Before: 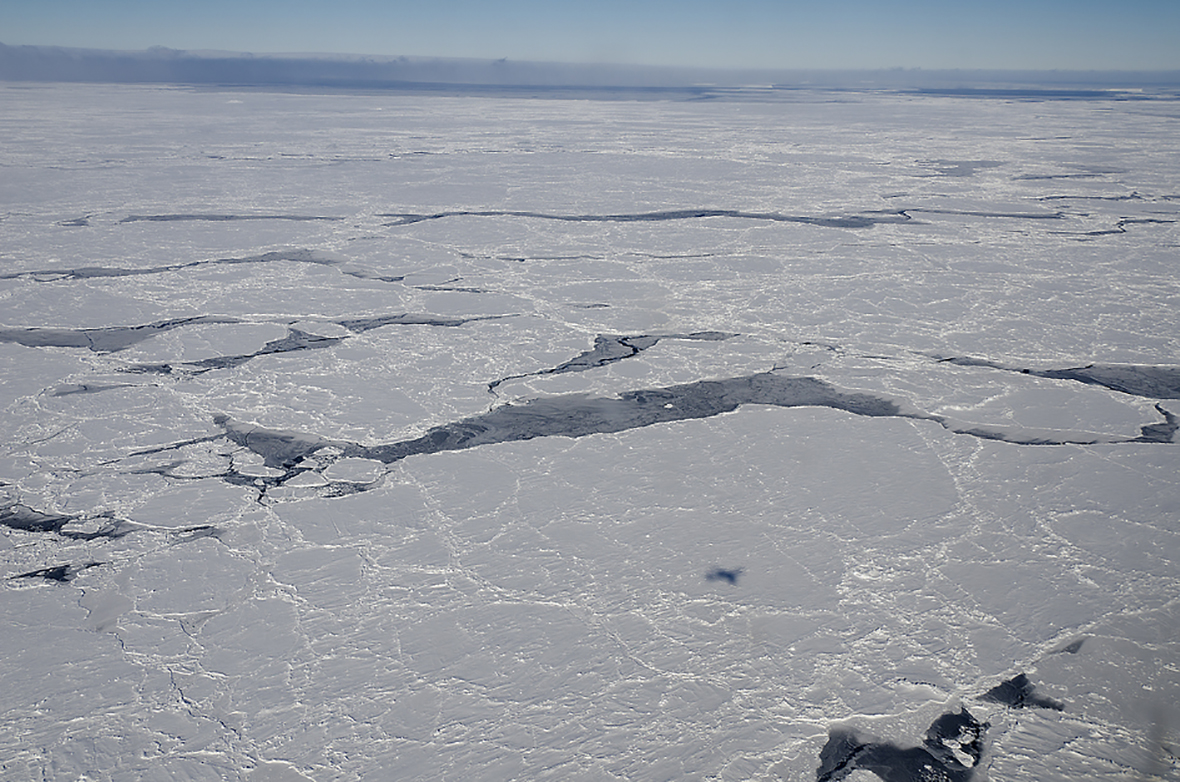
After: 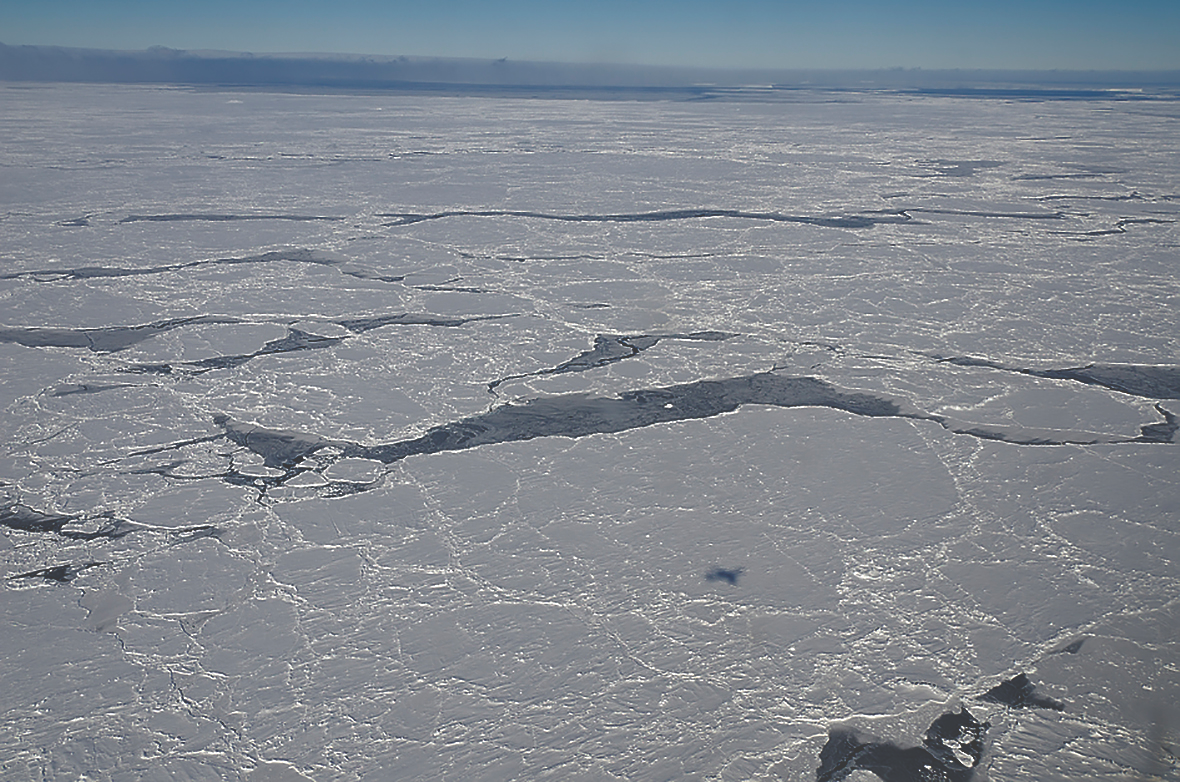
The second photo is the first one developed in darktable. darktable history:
rgb curve: curves: ch0 [(0, 0.186) (0.314, 0.284) (0.775, 0.708) (1, 1)], compensate middle gray true, preserve colors none
levels: levels [0, 0.499, 1]
sharpen: on, module defaults
tone curve: curves: ch0 [(0, 0.042) (0.129, 0.18) (0.501, 0.497) (1, 1)], color space Lab, linked channels, preserve colors none
